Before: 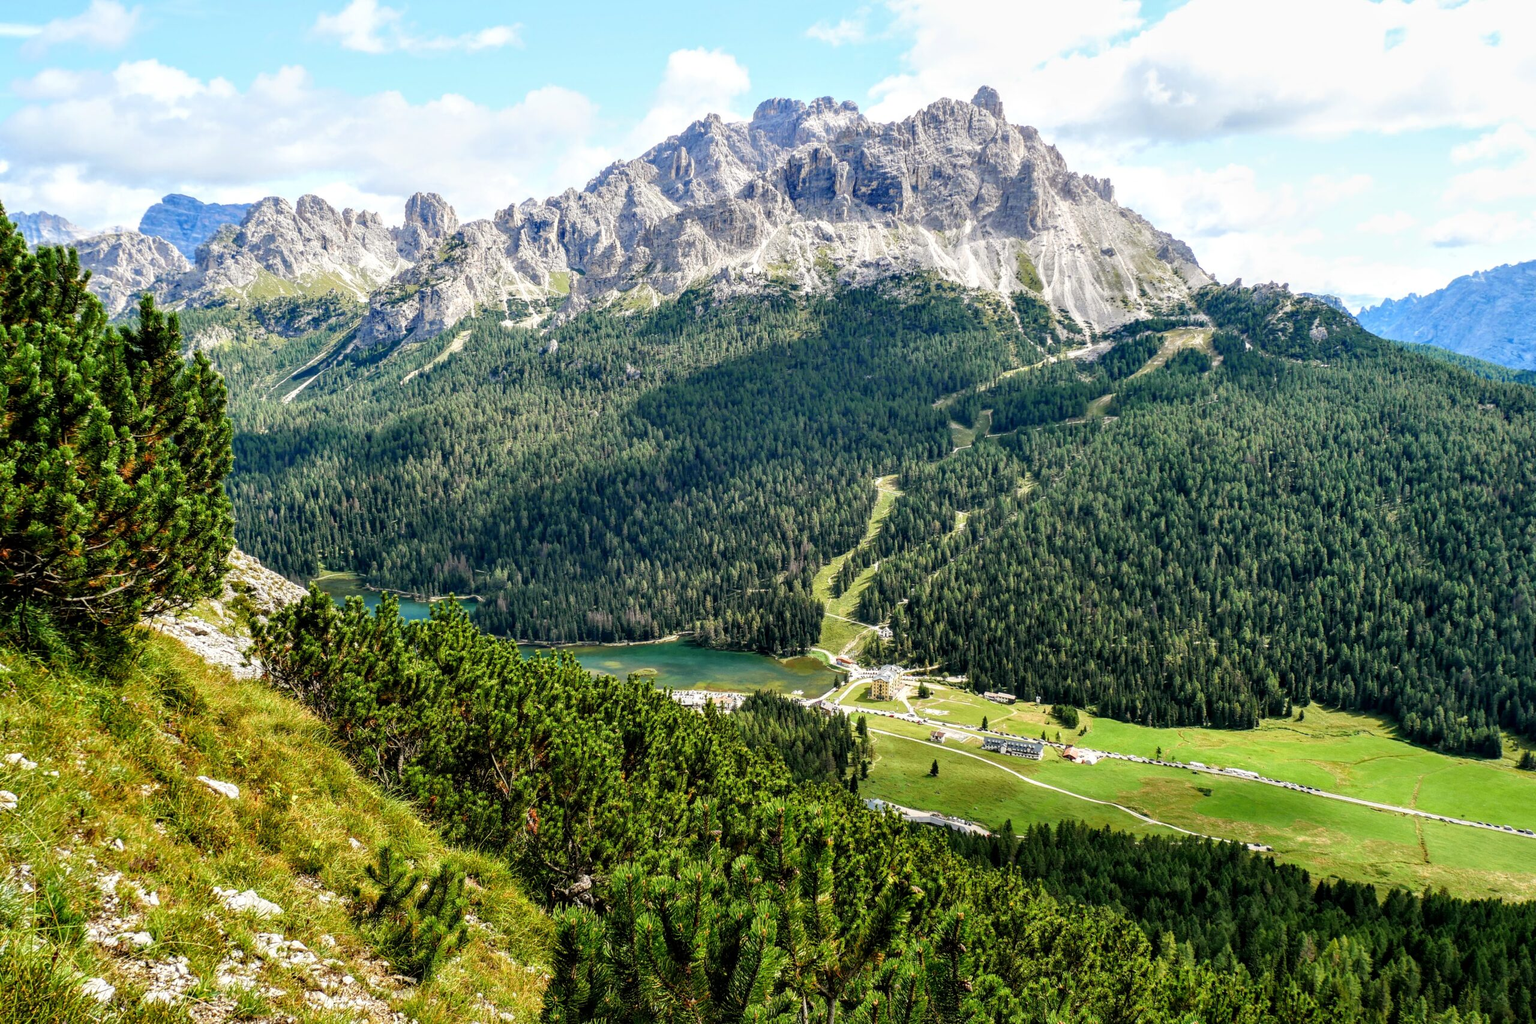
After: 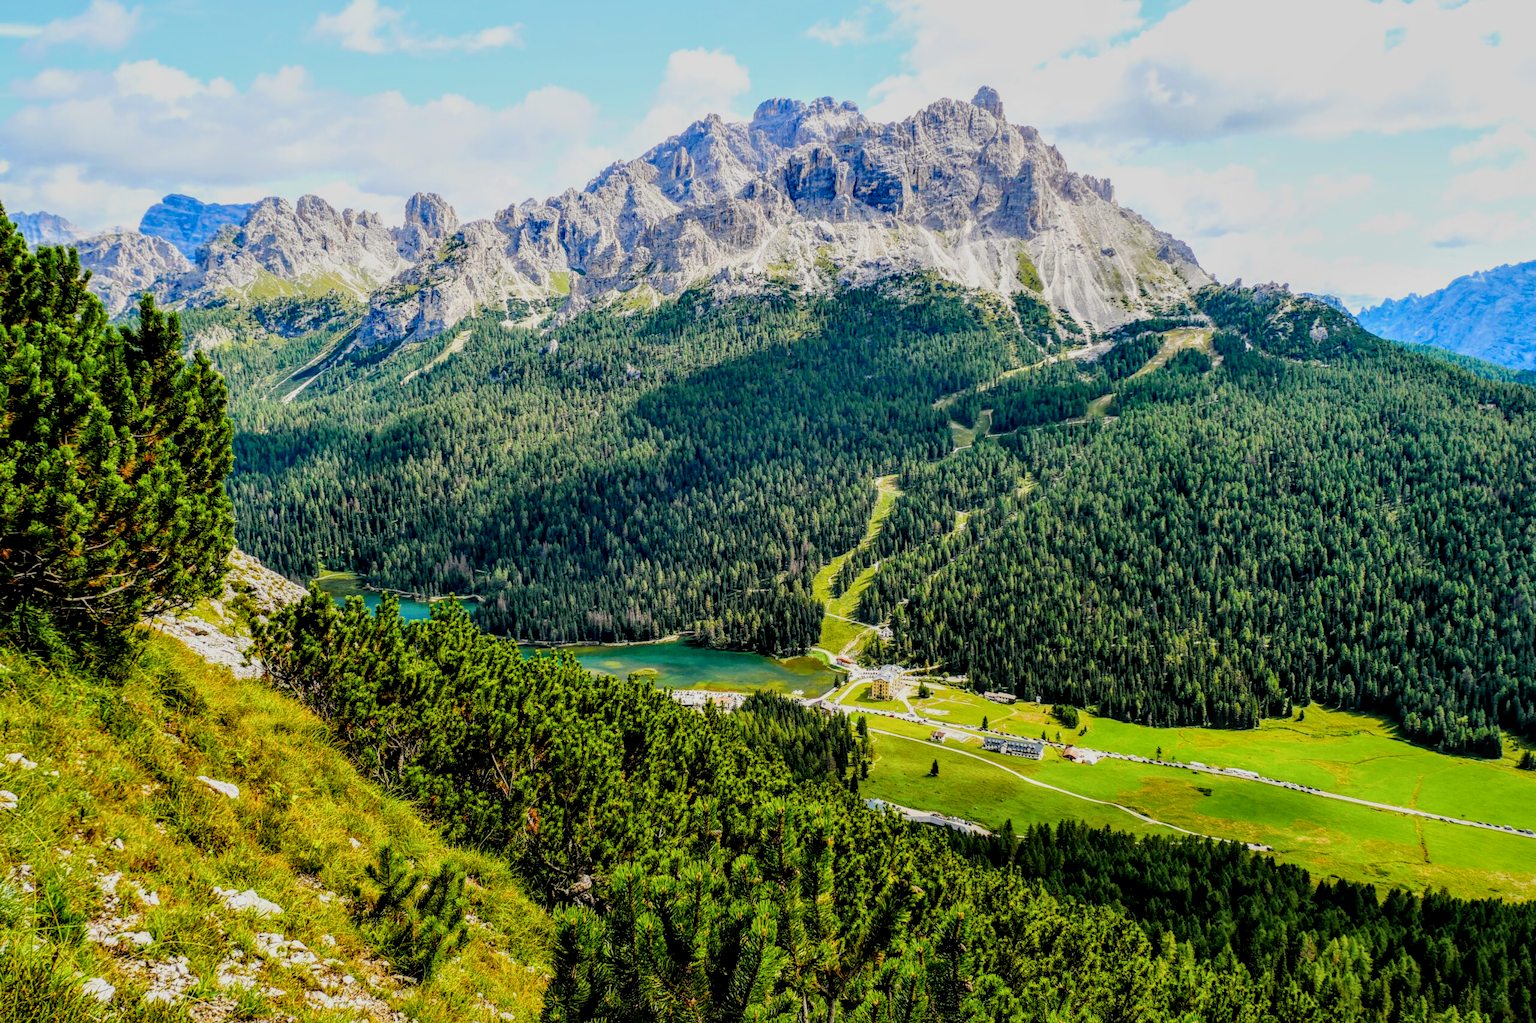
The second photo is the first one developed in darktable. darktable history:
filmic rgb: black relative exposure -7.65 EV, white relative exposure 4.56 EV, hardness 3.61
tone equalizer "mask blending: all purposes": on, module defaults
local contrast: detail 130%
color balance rgb: linear chroma grading › global chroma 15%, perceptual saturation grading › global saturation 30%
color zones: curves: ch0 [(0.068, 0.464) (0.25, 0.5) (0.48, 0.508) (0.75, 0.536) (0.886, 0.476) (0.967, 0.456)]; ch1 [(0.066, 0.456) (0.25, 0.5) (0.616, 0.508) (0.746, 0.56) (0.934, 0.444)]
